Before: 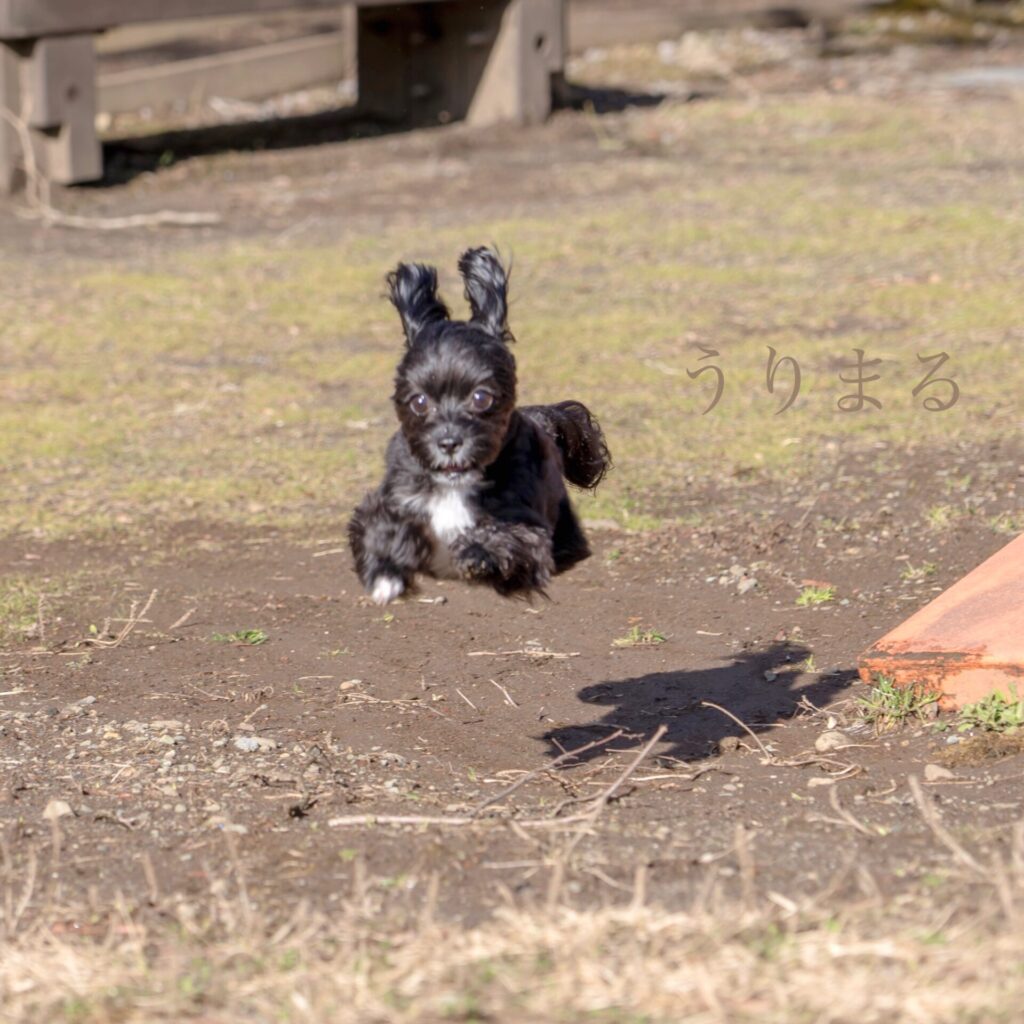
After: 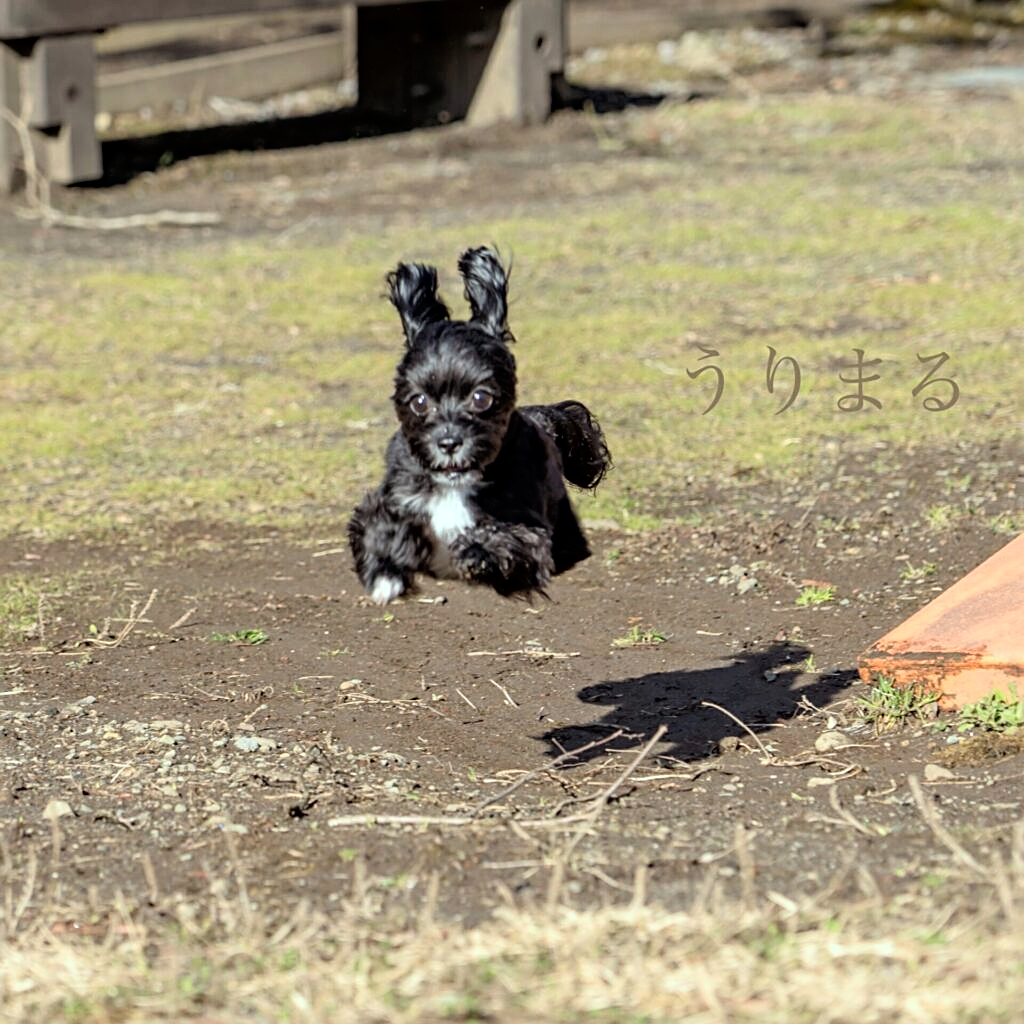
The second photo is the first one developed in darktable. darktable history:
sharpen: on, module defaults
haze removal: compatibility mode true, adaptive false
tone curve: curves: ch0 [(0, 0) (0.118, 0.034) (0.182, 0.124) (0.265, 0.214) (0.504, 0.508) (0.783, 0.825) (1, 1)], color space Lab, linked channels, preserve colors none
color correction: highlights a* -8, highlights b* 3.1
